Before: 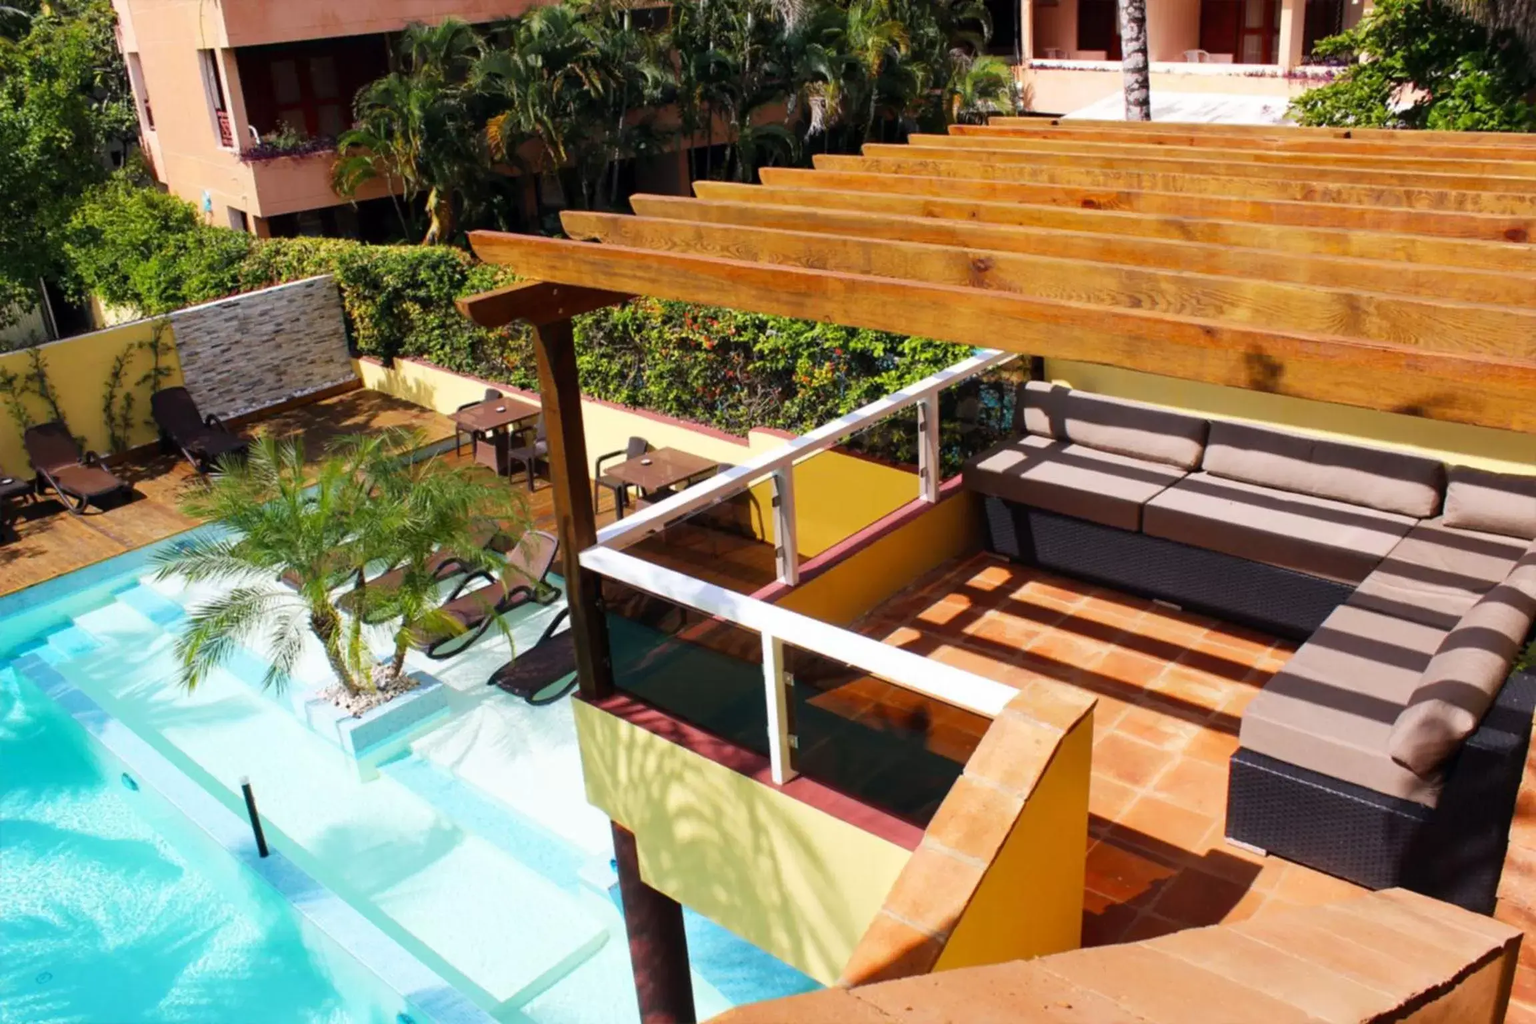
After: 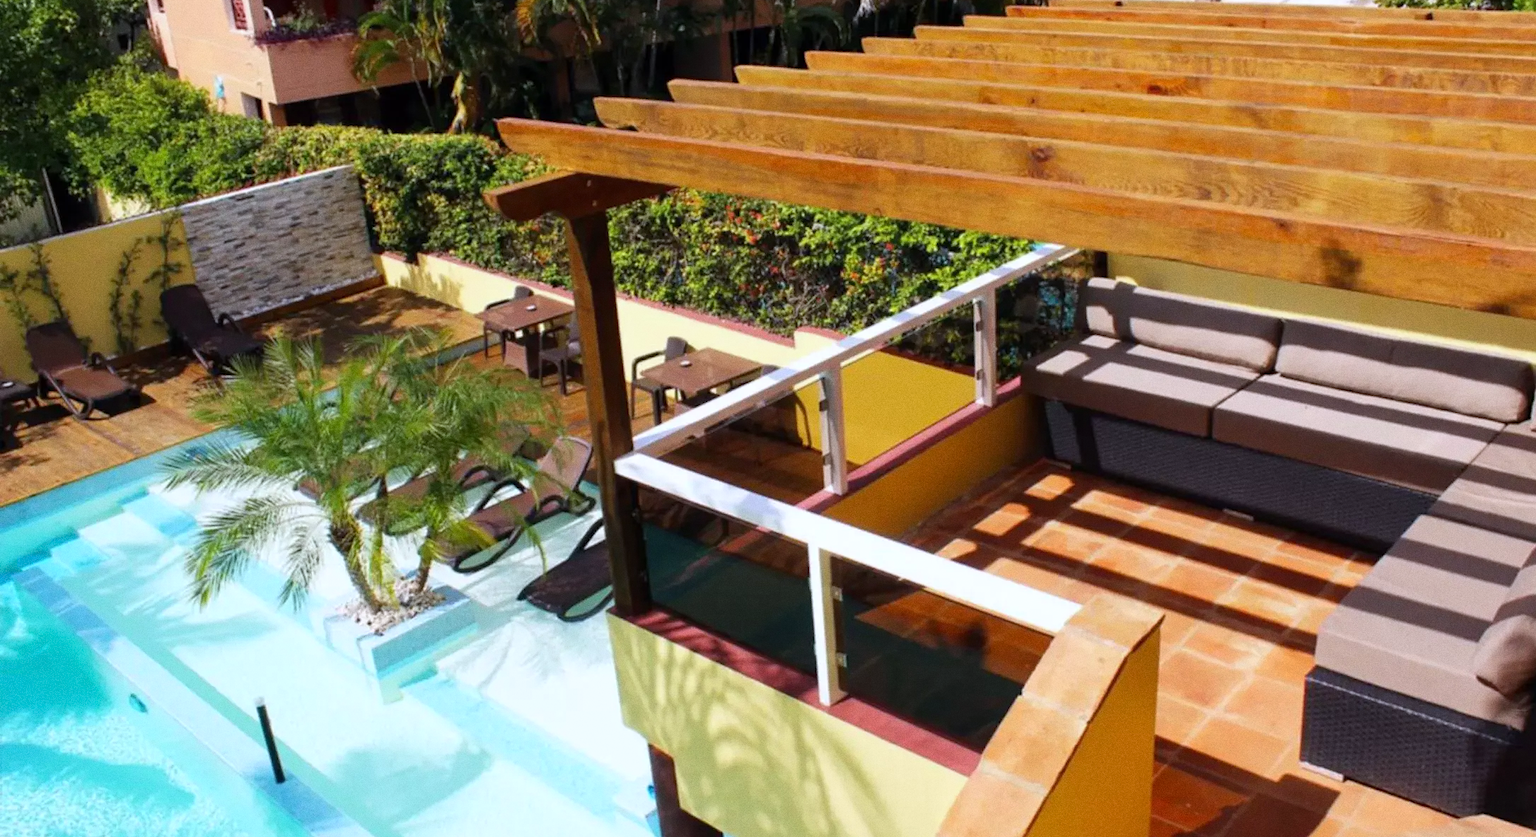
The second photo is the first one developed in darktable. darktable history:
grain: coarseness 0.09 ISO
crop and rotate: angle 0.03°, top 11.643%, right 5.651%, bottom 11.189%
white balance: red 0.974, blue 1.044
